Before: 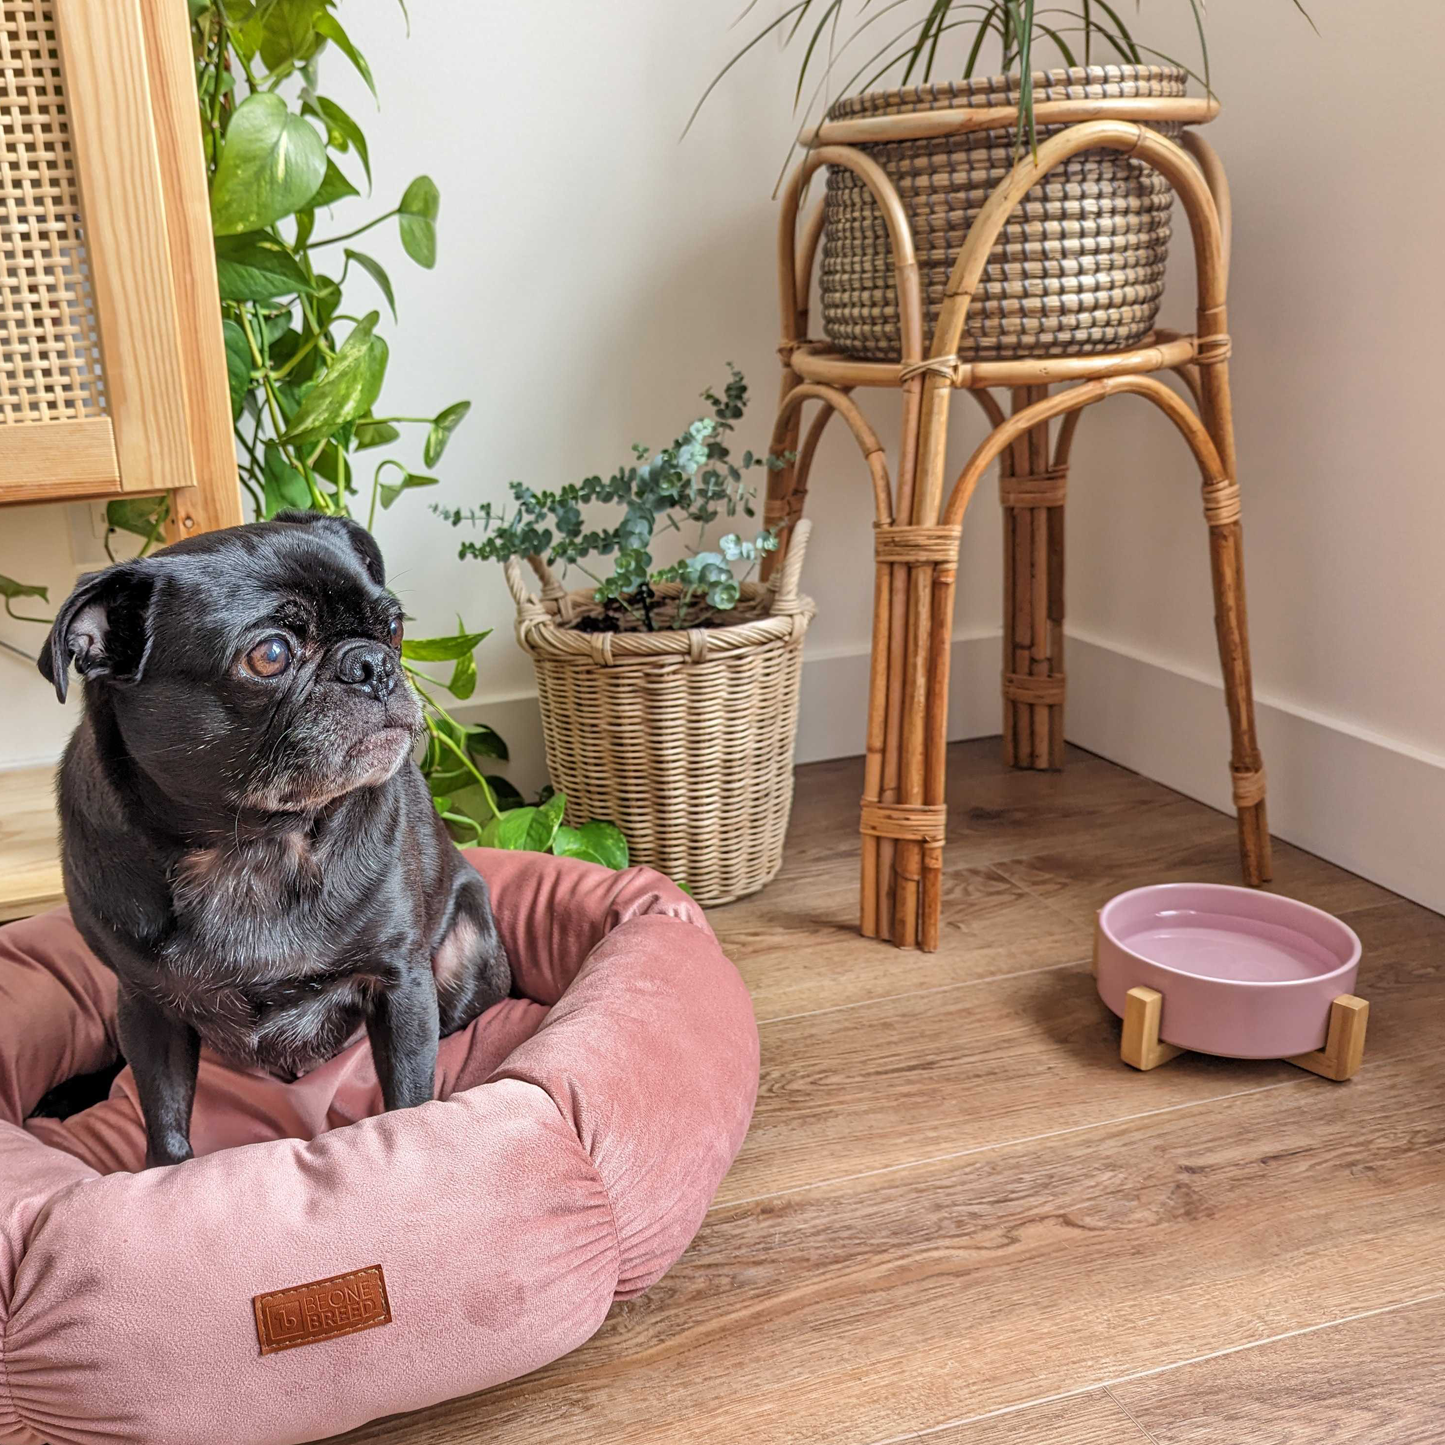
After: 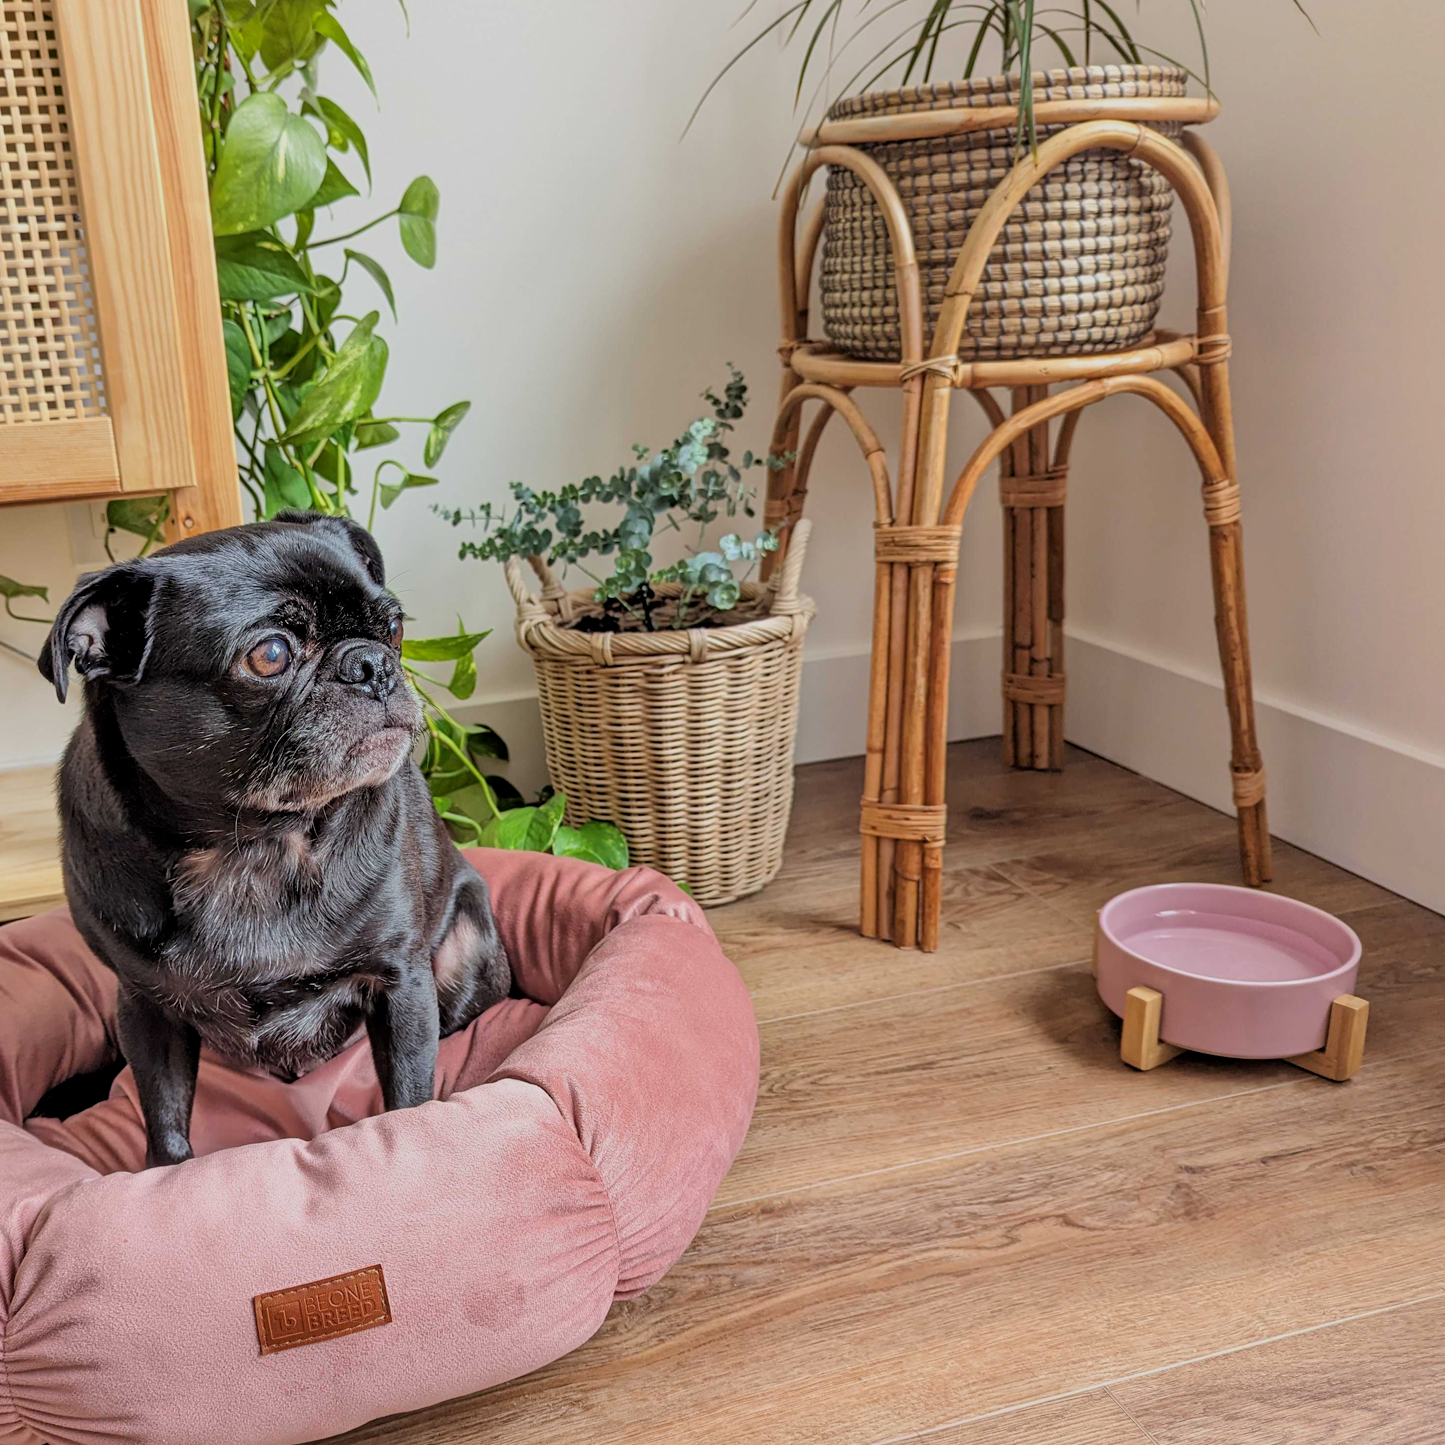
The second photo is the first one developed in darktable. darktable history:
filmic rgb: middle gray luminance 18.39%, black relative exposure -8.9 EV, white relative exposure 3.72 EV, target black luminance 0%, hardness 4.82, latitude 67.45%, contrast 0.957, highlights saturation mix 19.32%, shadows ↔ highlights balance 21.72%, color science v6 (2022)
